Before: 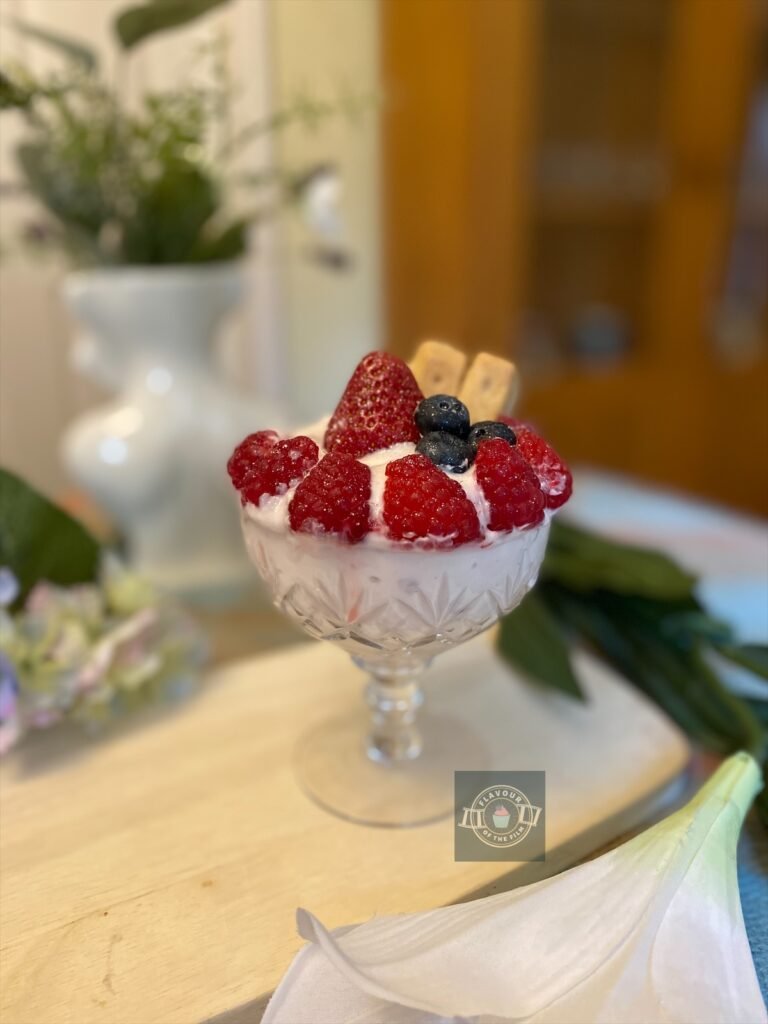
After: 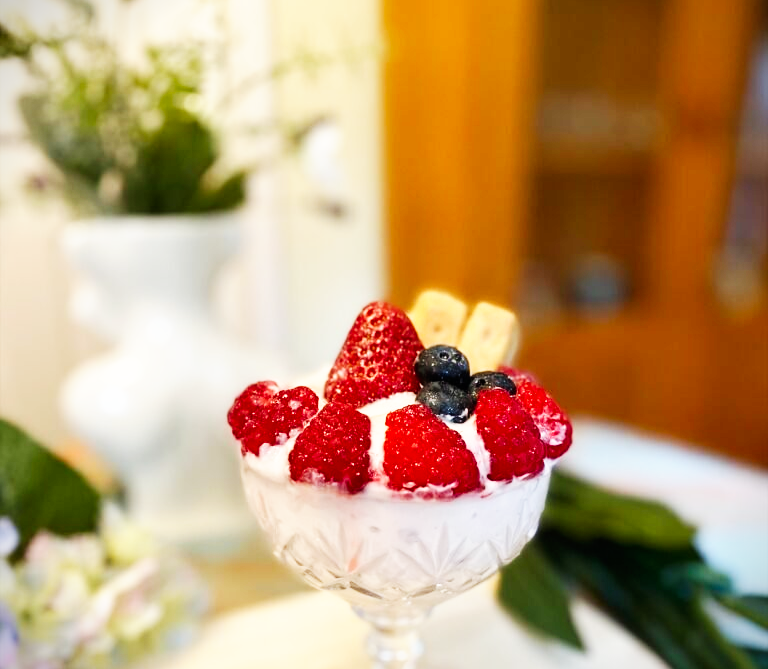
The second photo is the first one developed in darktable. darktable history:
base curve: curves: ch0 [(0, 0) (0.007, 0.004) (0.027, 0.03) (0.046, 0.07) (0.207, 0.54) (0.442, 0.872) (0.673, 0.972) (1, 1)], preserve colors none
crop and rotate: top 4.95%, bottom 29.684%
vignetting: fall-off start 99.98%, brightness -0.583, saturation -0.111, unbound false
